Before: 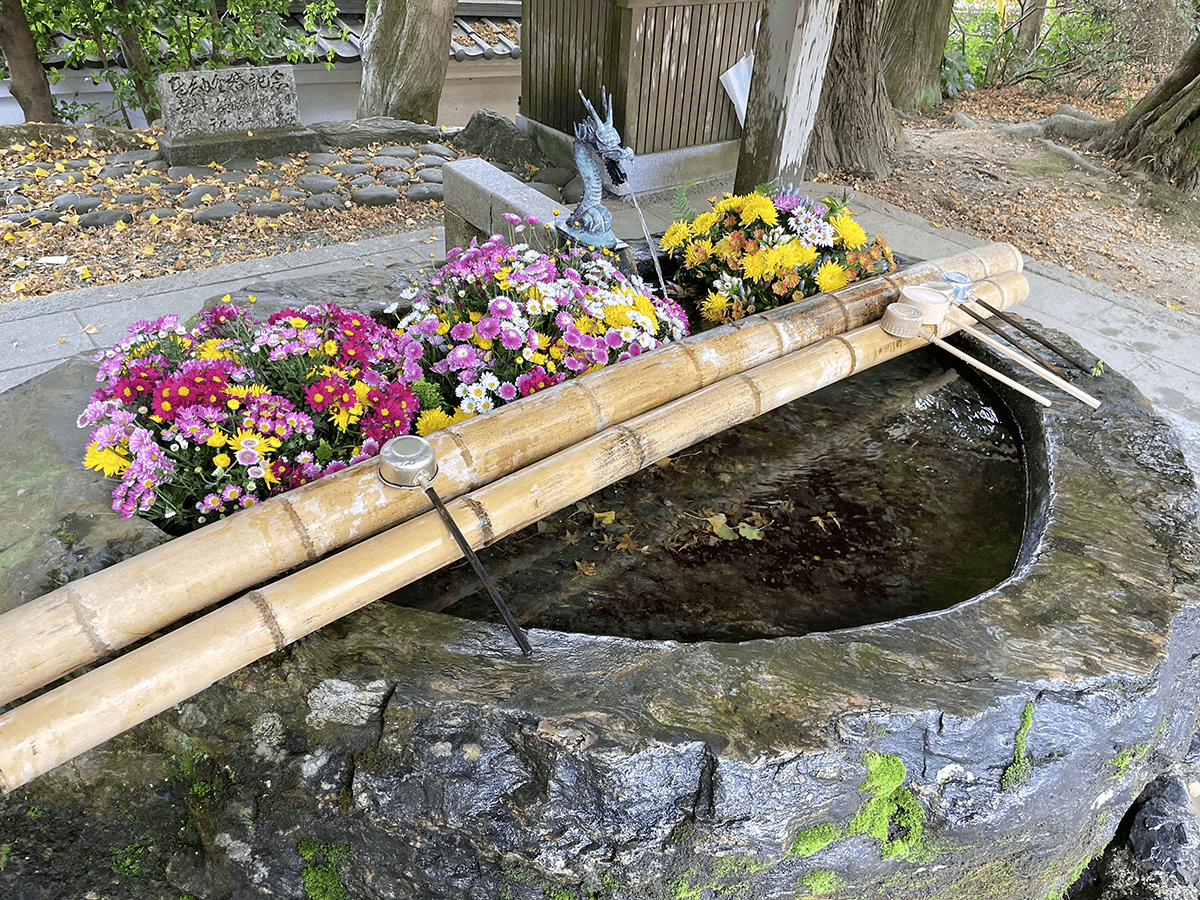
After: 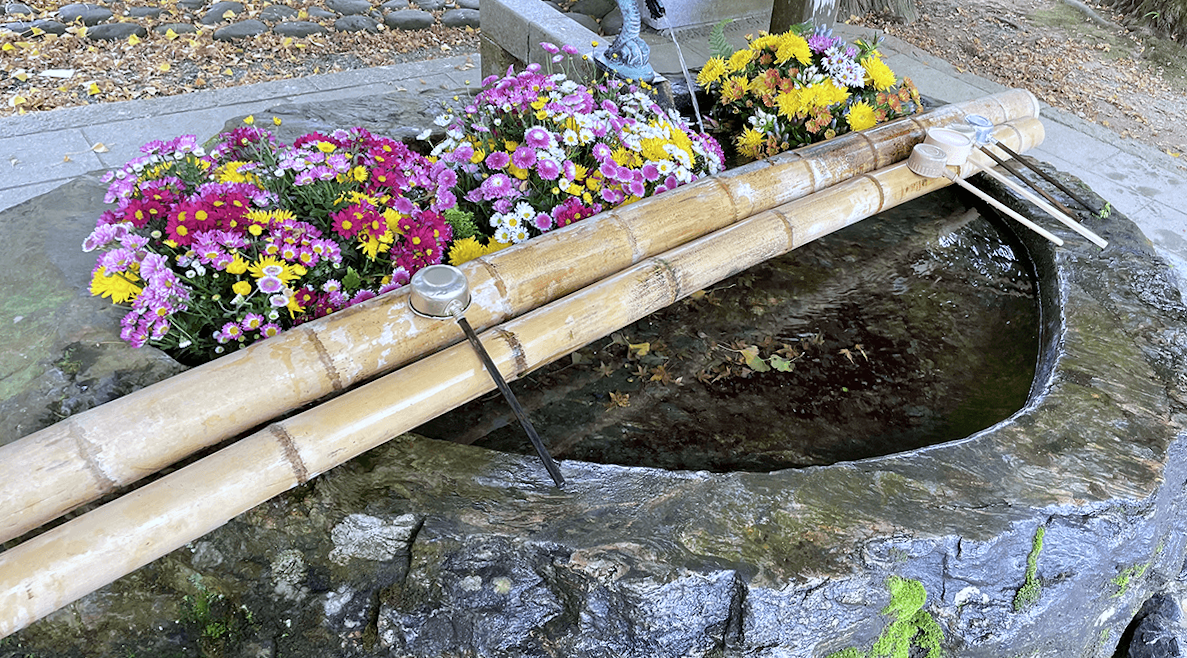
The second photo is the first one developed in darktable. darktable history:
rotate and perspective: rotation 0.679°, lens shift (horizontal) 0.136, crop left 0.009, crop right 0.991, crop top 0.078, crop bottom 0.95
crop and rotate: top 15.774%, bottom 5.506%
white balance: red 0.954, blue 1.079
